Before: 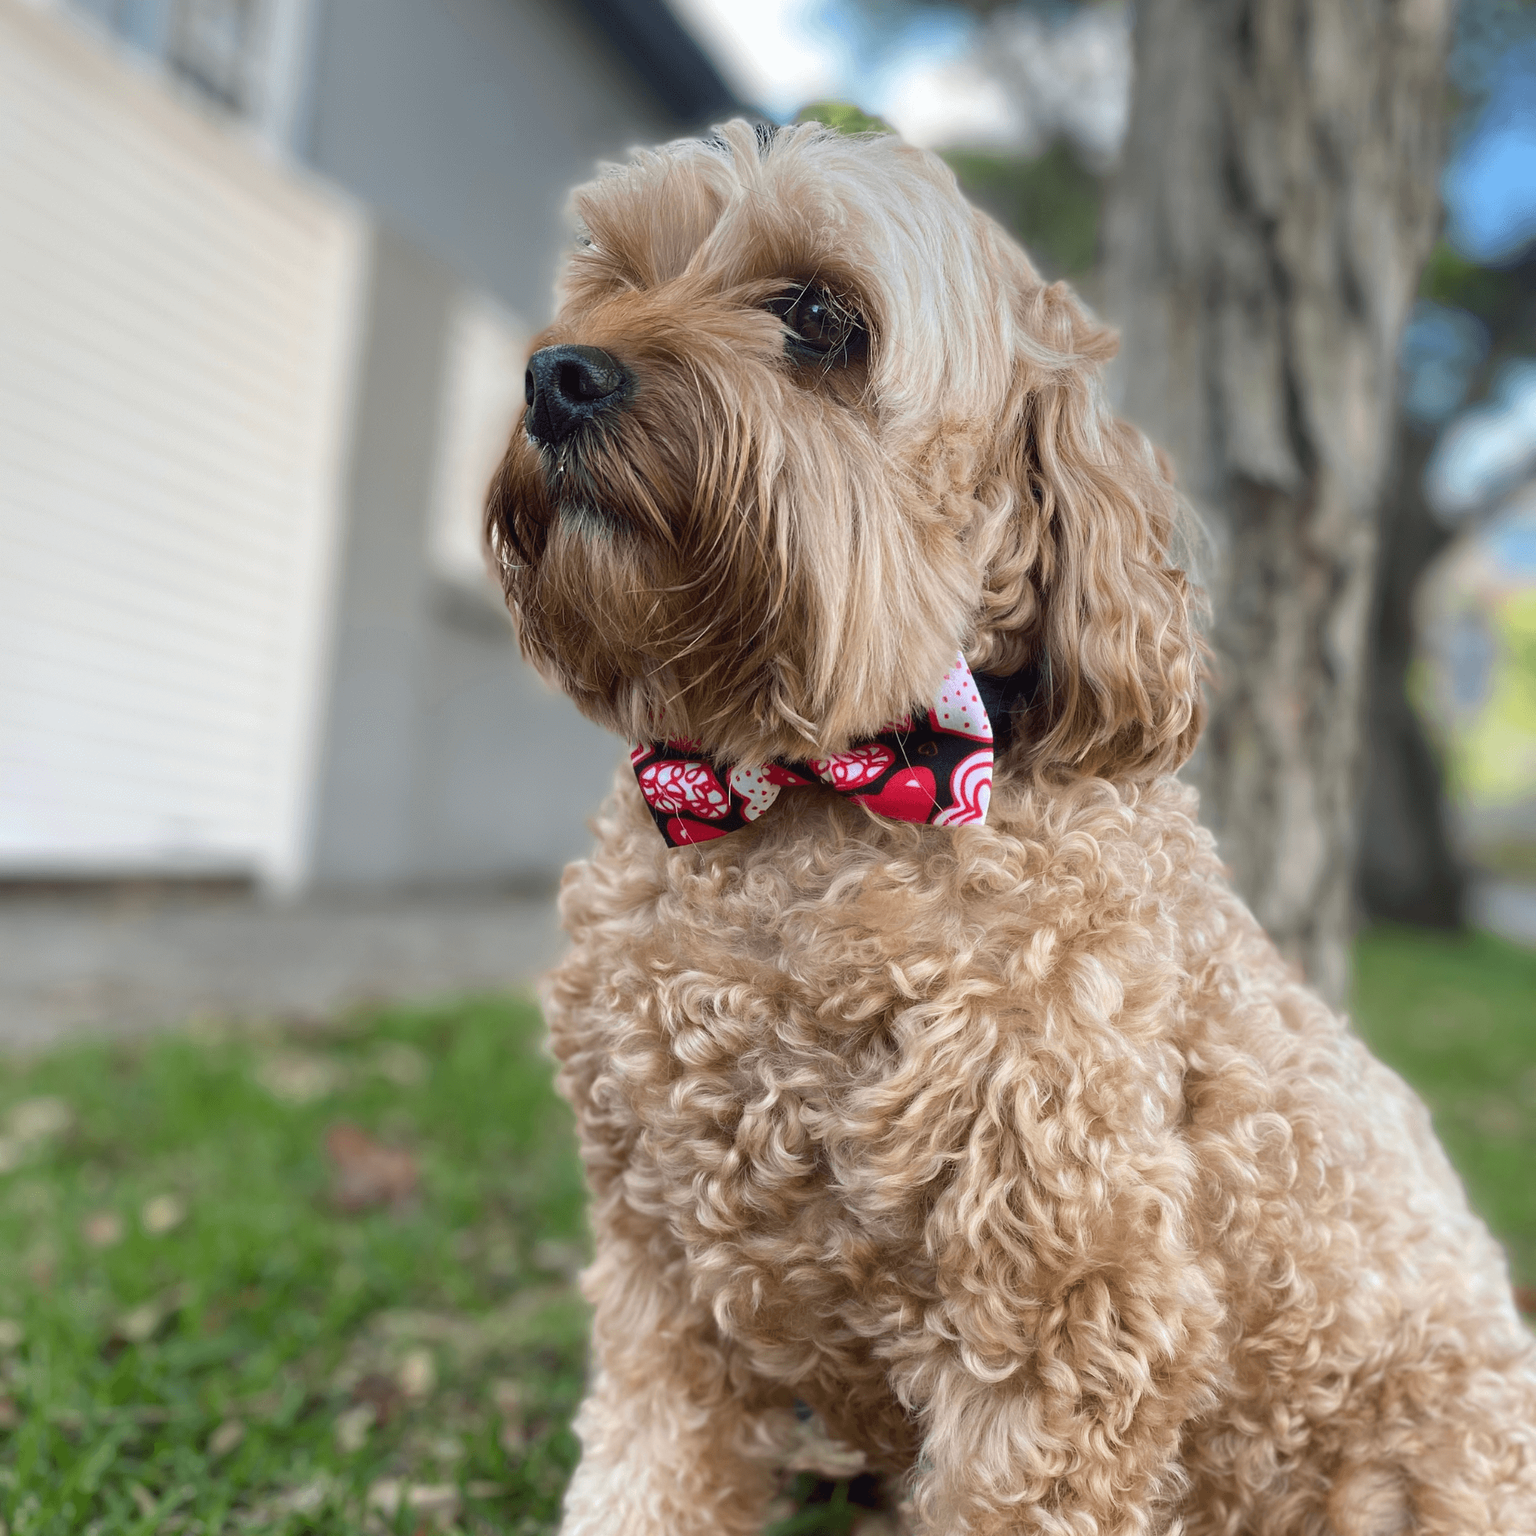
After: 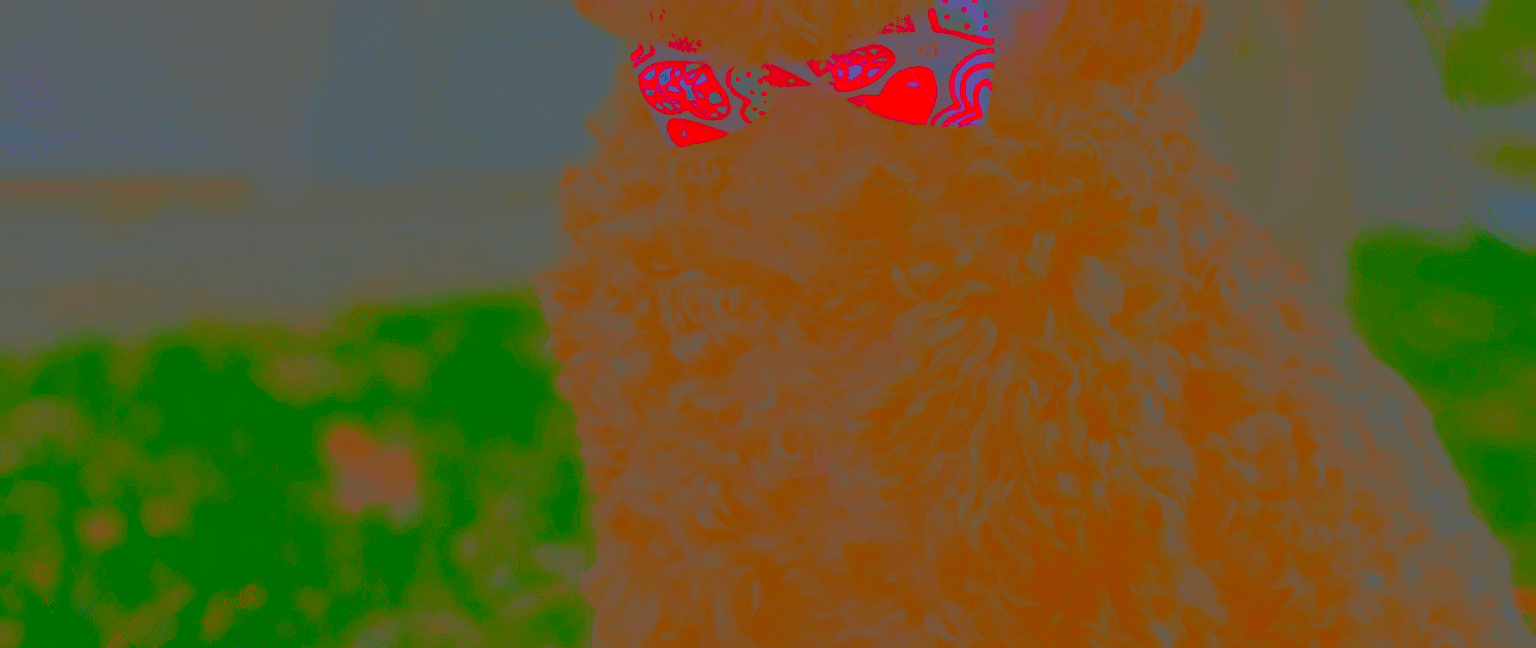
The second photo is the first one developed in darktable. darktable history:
crop: top 45.551%, bottom 12.262%
exposure: black level correction 0, exposure 1.5 EV, compensate exposure bias true, compensate highlight preservation false
contrast brightness saturation: contrast -0.99, brightness -0.17, saturation 0.75
sharpen: on, module defaults
